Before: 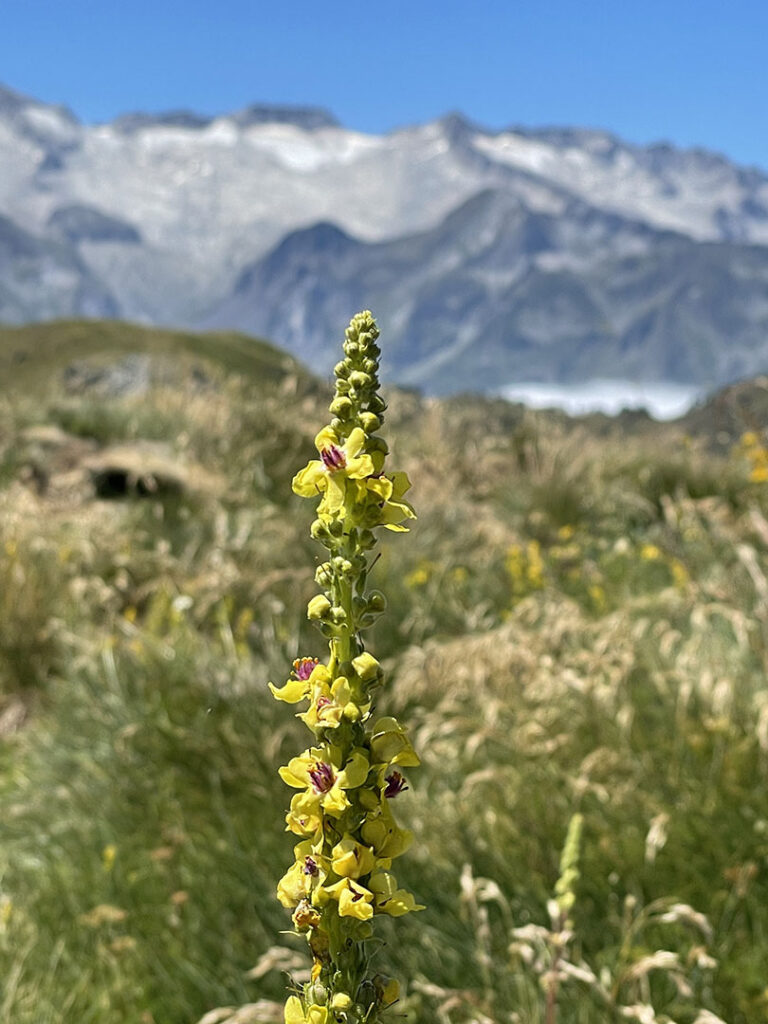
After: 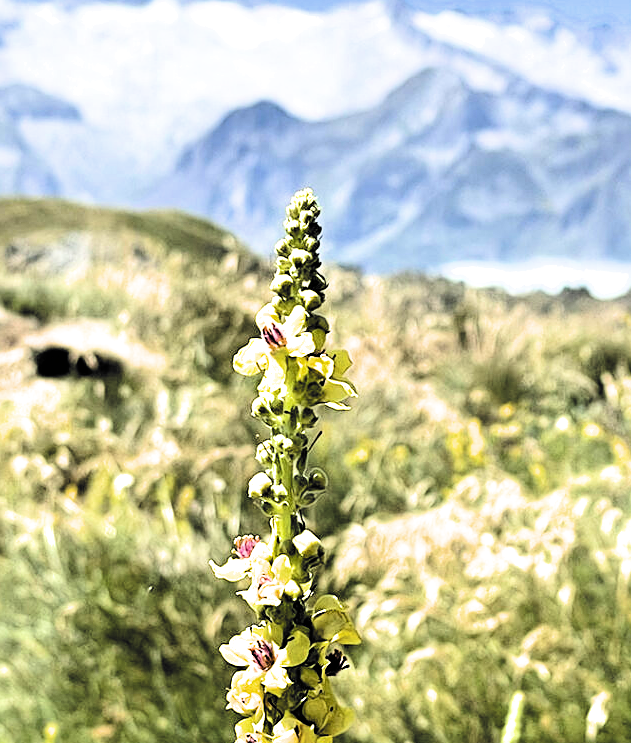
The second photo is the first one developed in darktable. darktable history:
sharpen: amount 0.216
shadows and highlights: shadows 25.21, highlights -24.45
exposure: exposure 0.697 EV, compensate highlight preservation false
tone equalizer: -8 EV -1.1 EV, -7 EV -1 EV, -6 EV -0.886 EV, -5 EV -0.542 EV, -3 EV 0.578 EV, -2 EV 0.879 EV, -1 EV 0.994 EV, +0 EV 1.07 EV, edges refinement/feathering 500, mask exposure compensation -1.57 EV, preserve details no
crop: left 7.754%, top 11.927%, right 9.971%, bottom 15.438%
filmic rgb: black relative exposure -5.15 EV, white relative exposure 3.49 EV, threshold 3.01 EV, hardness 3.18, contrast 1.404, highlights saturation mix -30.69%, color science v6 (2022), enable highlight reconstruction true
